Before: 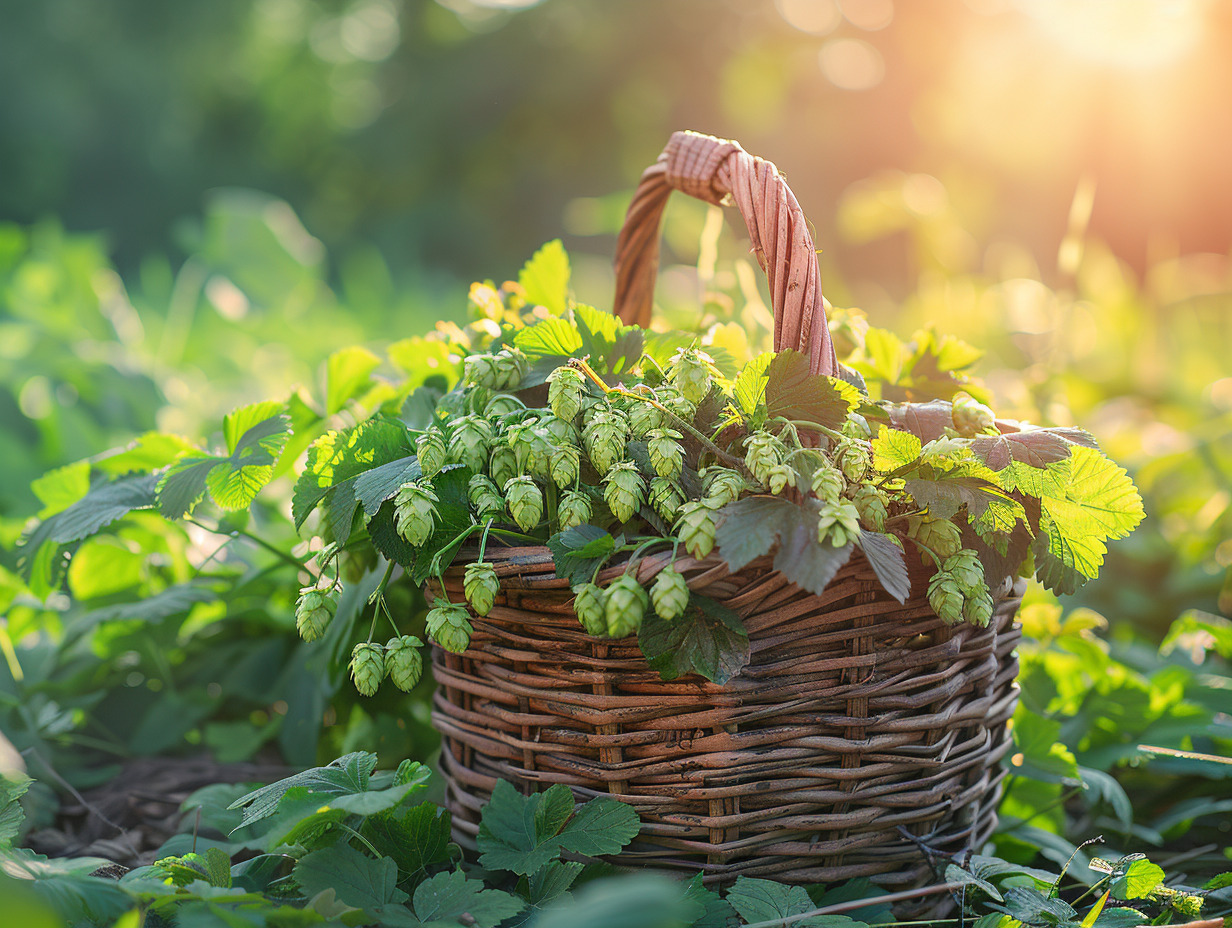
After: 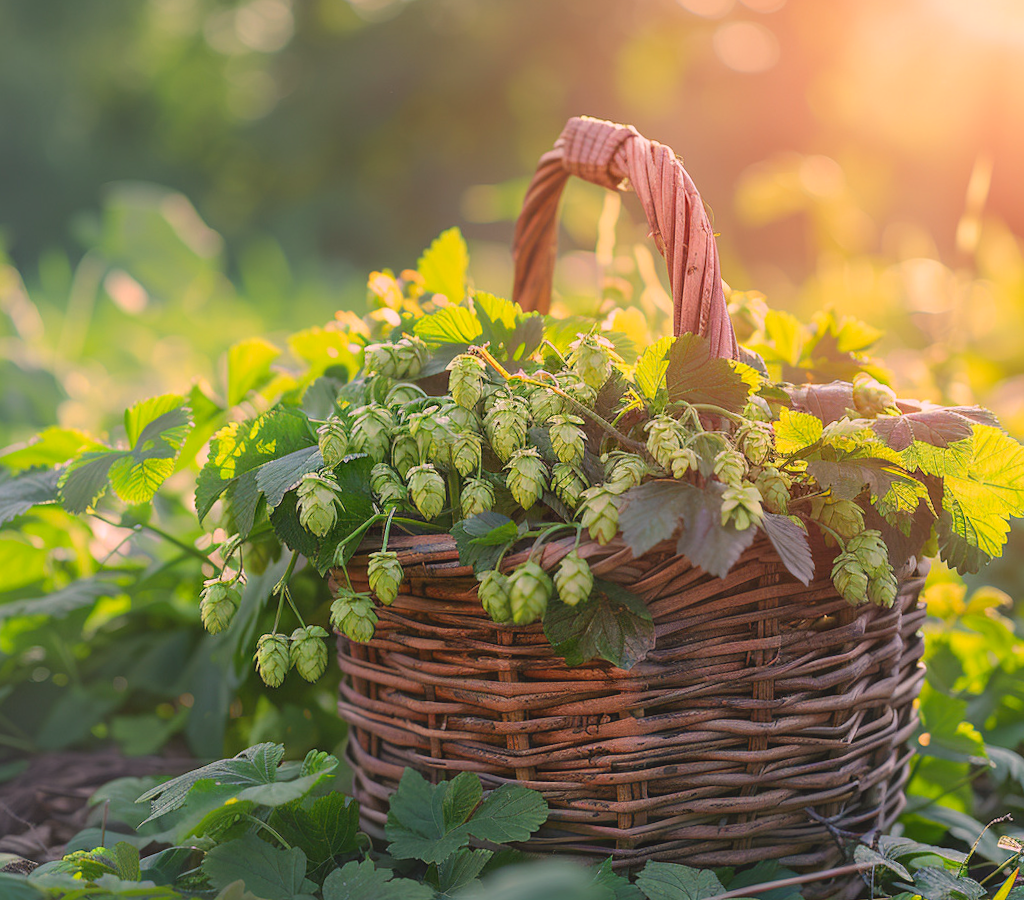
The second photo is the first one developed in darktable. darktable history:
contrast brightness saturation: contrast -0.11
color correction: highlights a* 14.52, highlights b* 4.84
crop: left 7.598%, right 7.873%
rotate and perspective: rotation -1°, crop left 0.011, crop right 0.989, crop top 0.025, crop bottom 0.975
